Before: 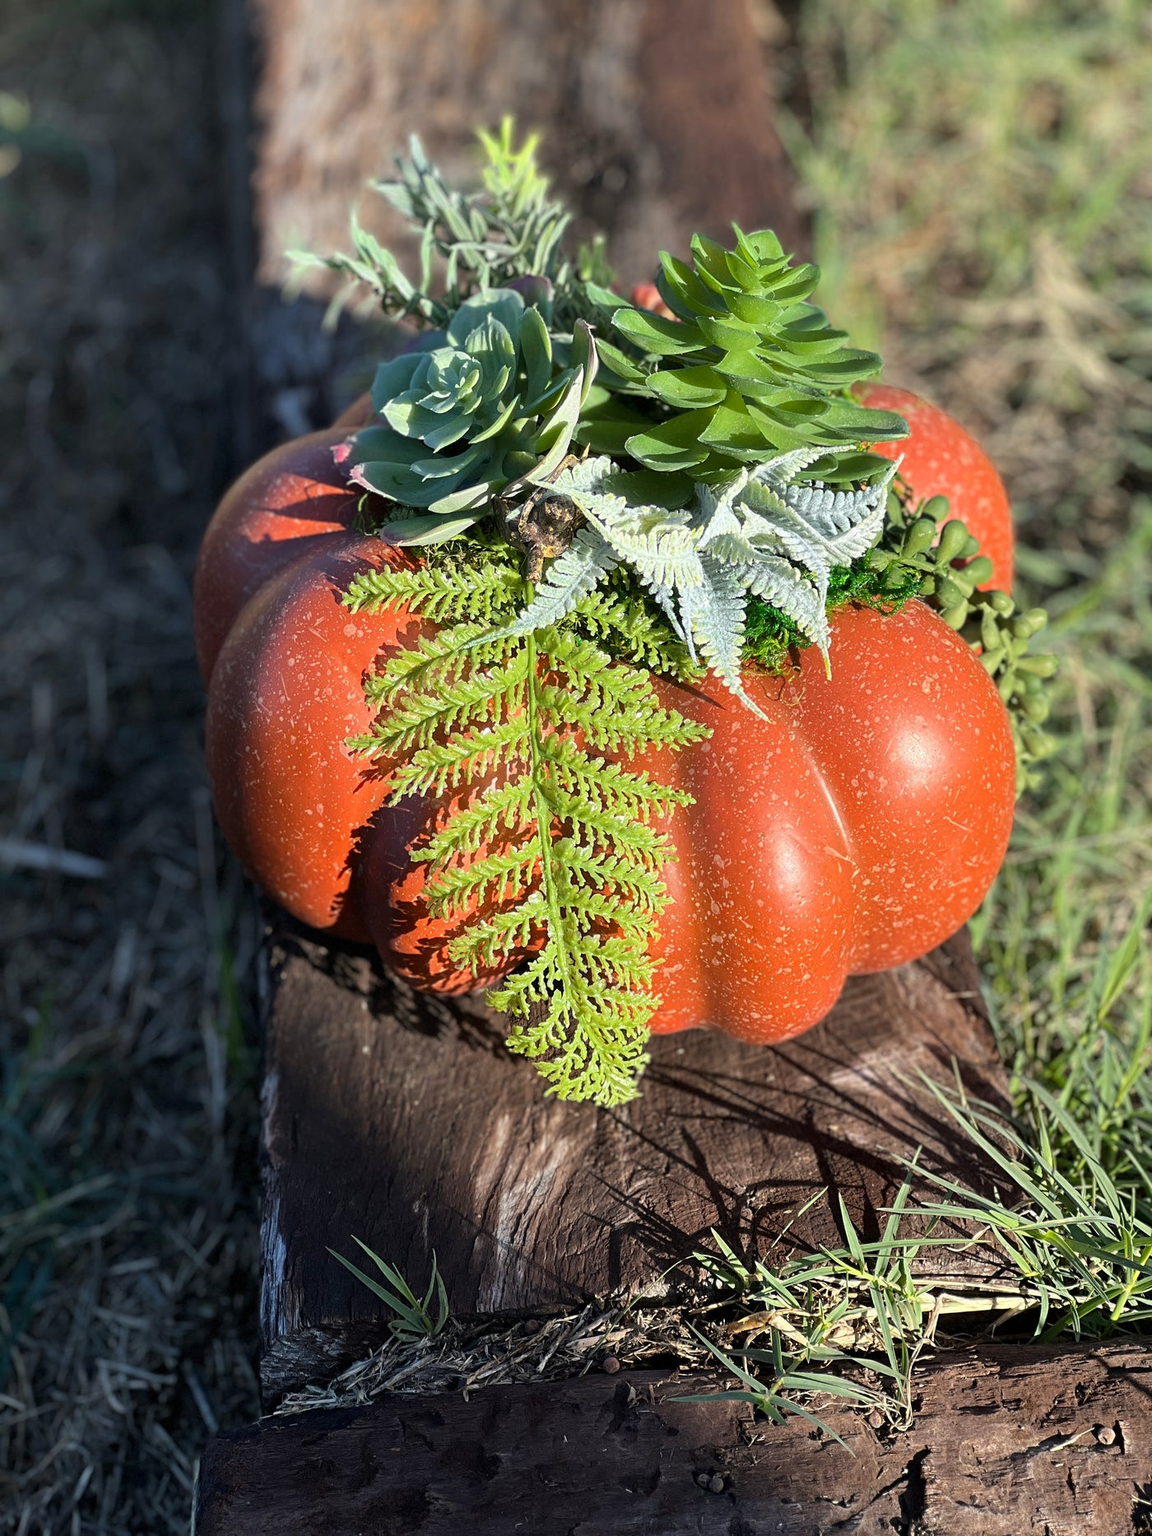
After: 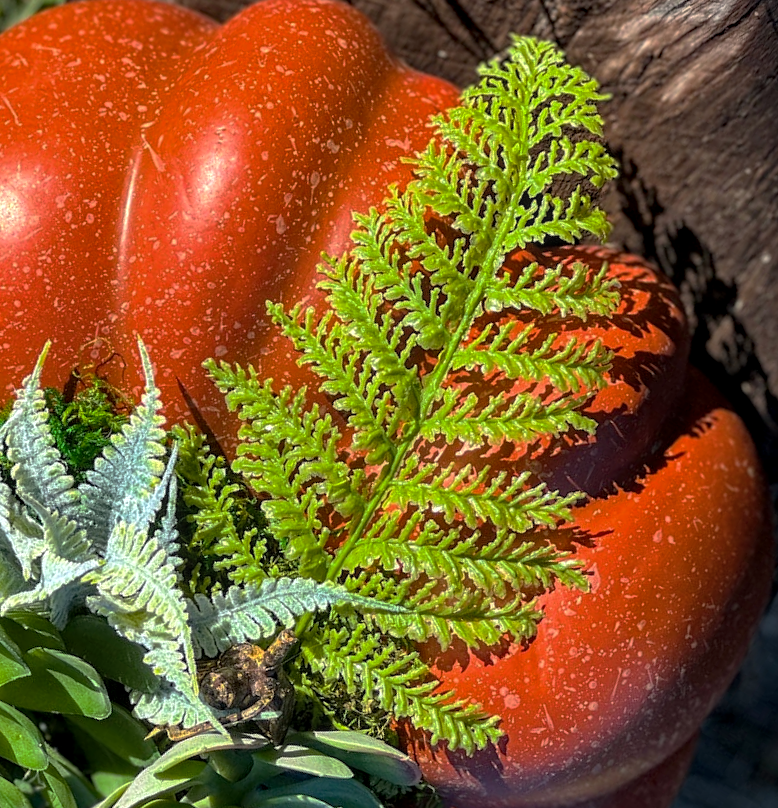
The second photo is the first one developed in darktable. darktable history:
shadows and highlights: shadows 25.38, highlights -23.52
crop and rotate: angle 147.99°, left 9.174%, top 15.614%, right 4.372%, bottom 17.029%
local contrast: on, module defaults
color balance rgb: perceptual saturation grading › global saturation 19.727%
haze removal: compatibility mode true, adaptive false
base curve: curves: ch0 [(0, 0) (0.595, 0.418) (1, 1)], preserve colors none
